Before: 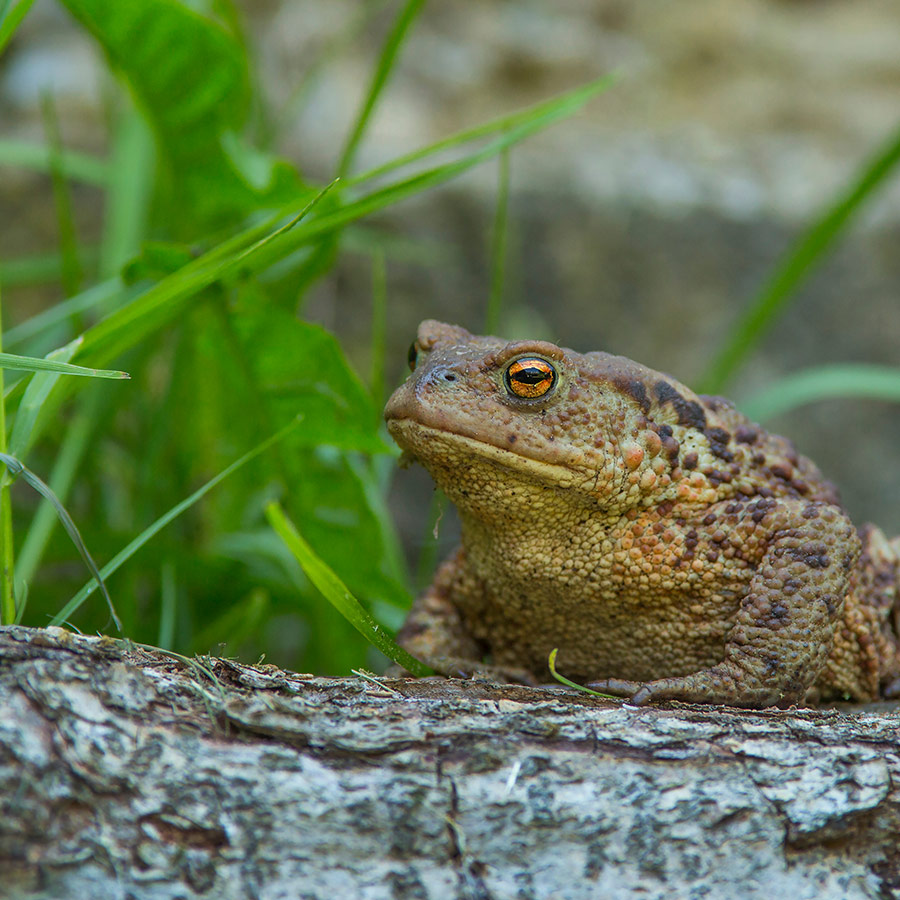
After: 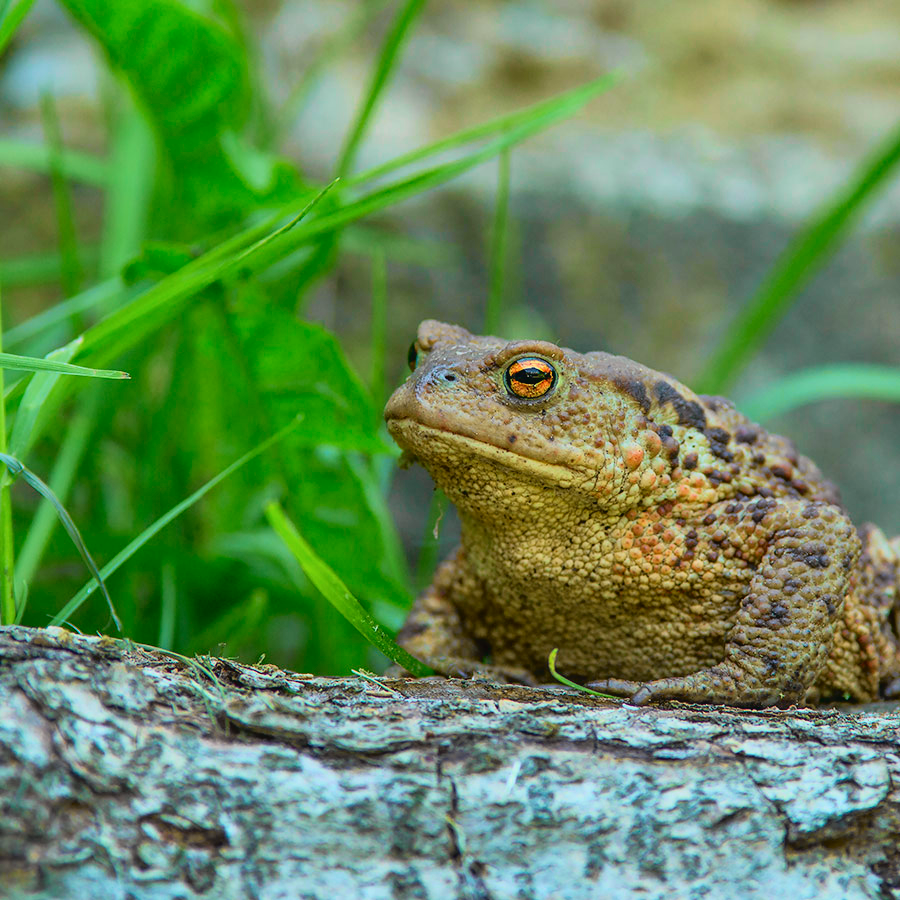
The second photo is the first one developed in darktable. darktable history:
rotate and perspective: automatic cropping original format, crop left 0, crop top 0
tone curve: curves: ch0 [(0, 0.022) (0.114, 0.088) (0.282, 0.316) (0.446, 0.511) (0.613, 0.693) (0.786, 0.843) (0.999, 0.949)]; ch1 [(0, 0) (0.395, 0.343) (0.463, 0.427) (0.486, 0.474) (0.503, 0.5) (0.535, 0.522) (0.555, 0.566) (0.594, 0.614) (0.755, 0.793) (1, 1)]; ch2 [(0, 0) (0.369, 0.388) (0.449, 0.431) (0.501, 0.5) (0.528, 0.517) (0.561, 0.59) (0.612, 0.646) (0.697, 0.721) (1, 1)], color space Lab, independent channels, preserve colors none
